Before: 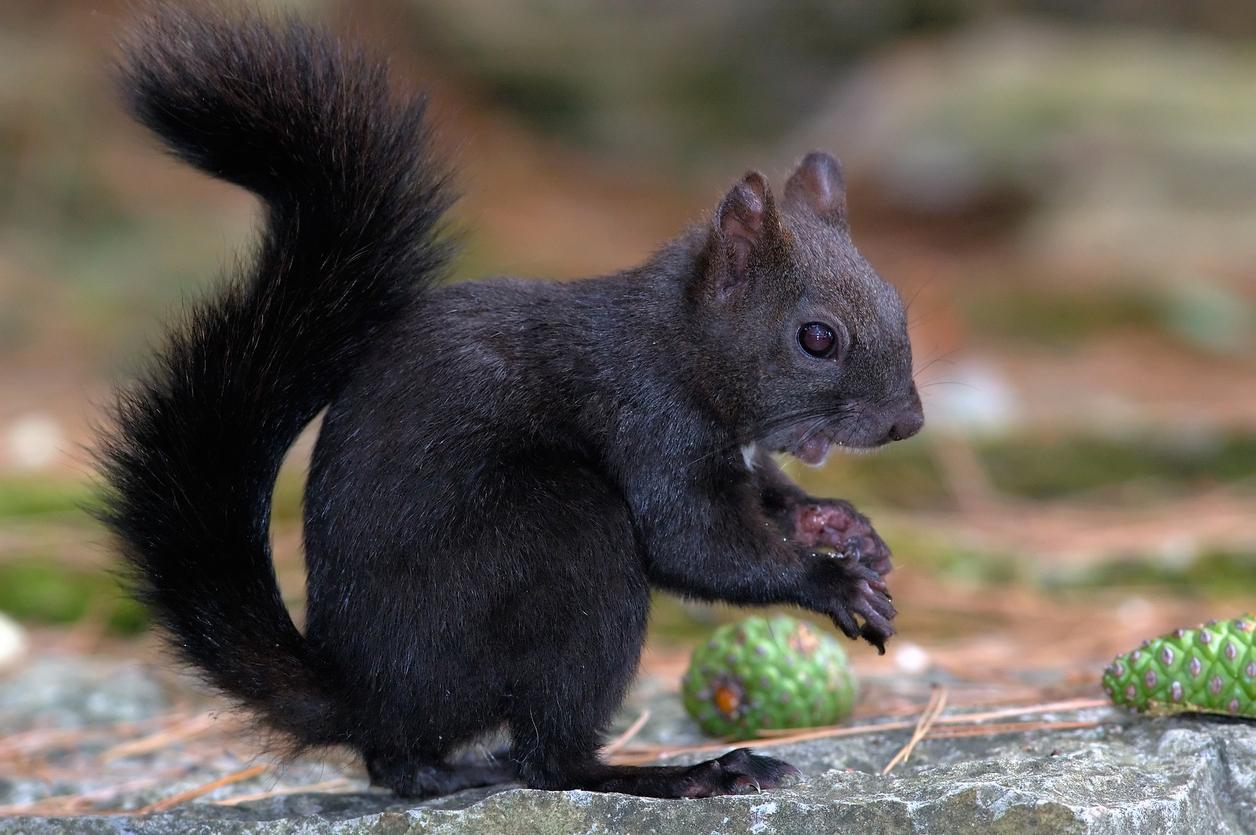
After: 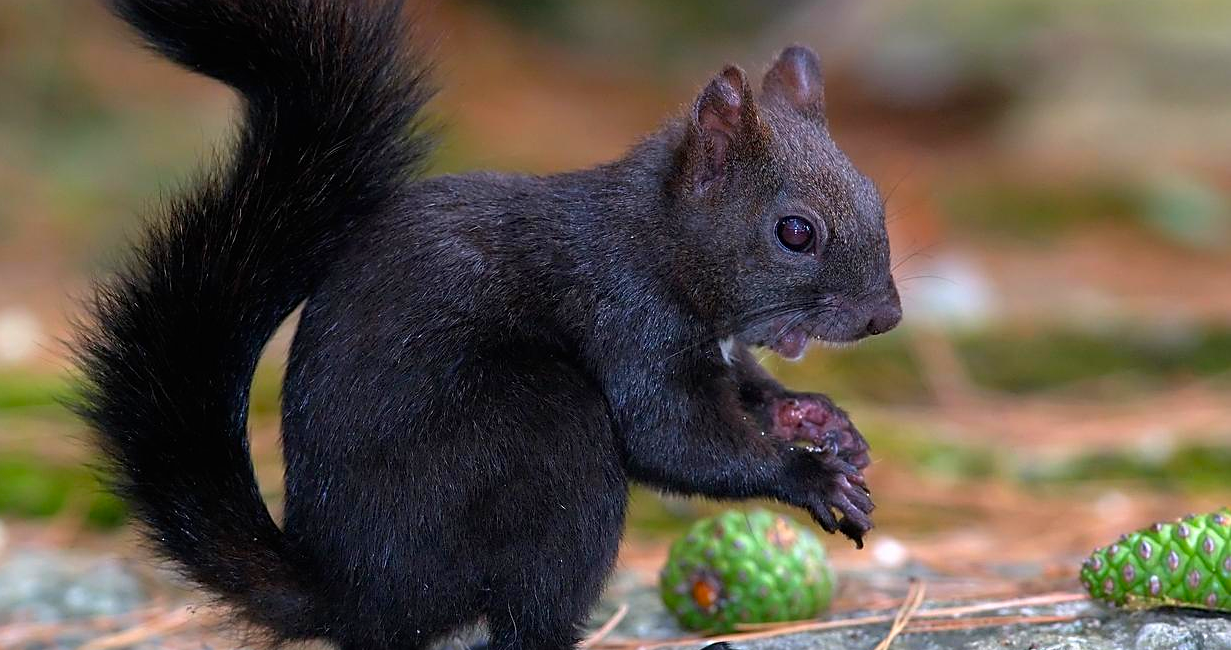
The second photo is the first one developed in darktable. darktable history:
sharpen: on, module defaults
contrast brightness saturation: brightness -0.017, saturation 0.338
crop and rotate: left 1.823%, top 12.799%, right 0.138%, bottom 9.307%
